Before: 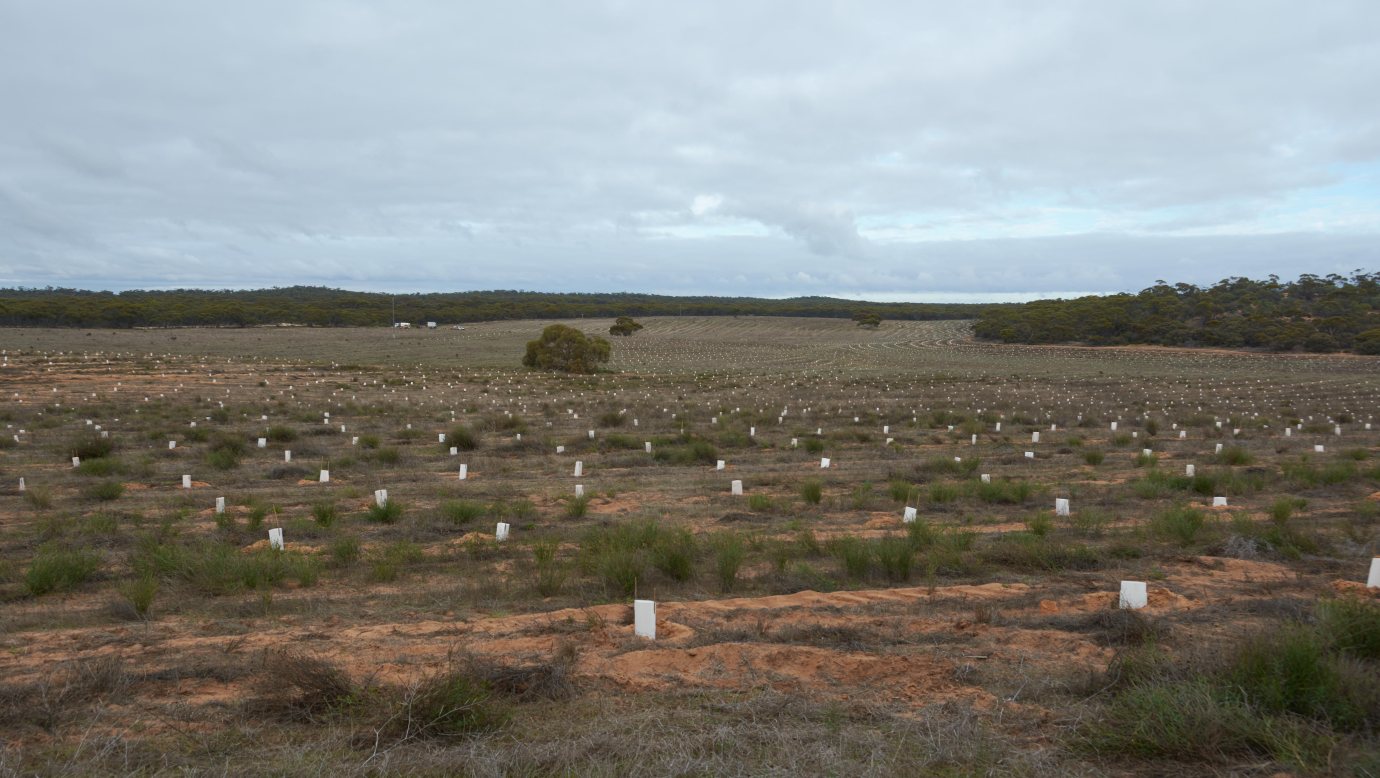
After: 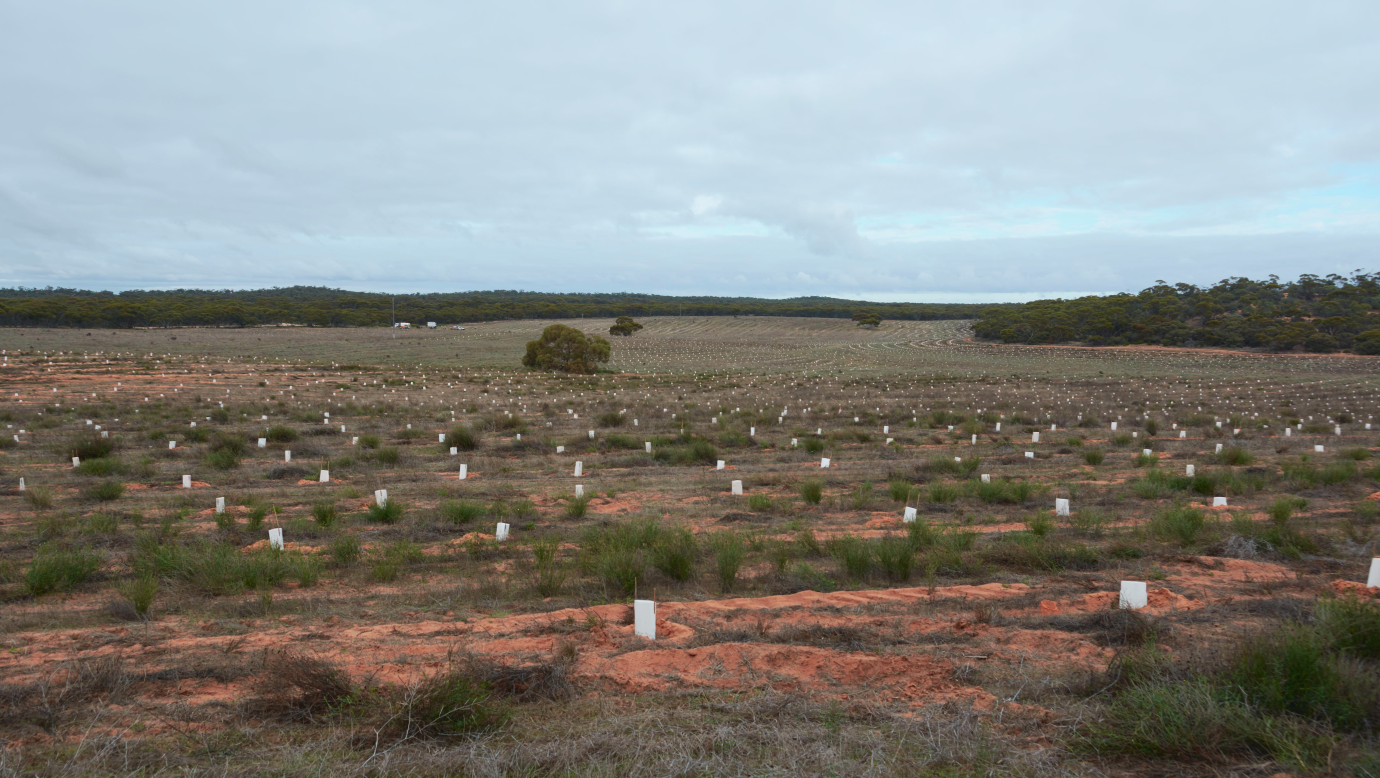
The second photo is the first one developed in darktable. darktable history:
tone curve: curves: ch0 [(0, 0.025) (0.15, 0.143) (0.452, 0.486) (0.751, 0.788) (1, 0.961)]; ch1 [(0, 0) (0.43, 0.408) (0.476, 0.469) (0.497, 0.494) (0.546, 0.571) (0.566, 0.607) (0.62, 0.657) (1, 1)]; ch2 [(0, 0) (0.386, 0.397) (0.505, 0.498) (0.547, 0.546) (0.579, 0.58) (1, 1)], color space Lab, independent channels, preserve colors none
